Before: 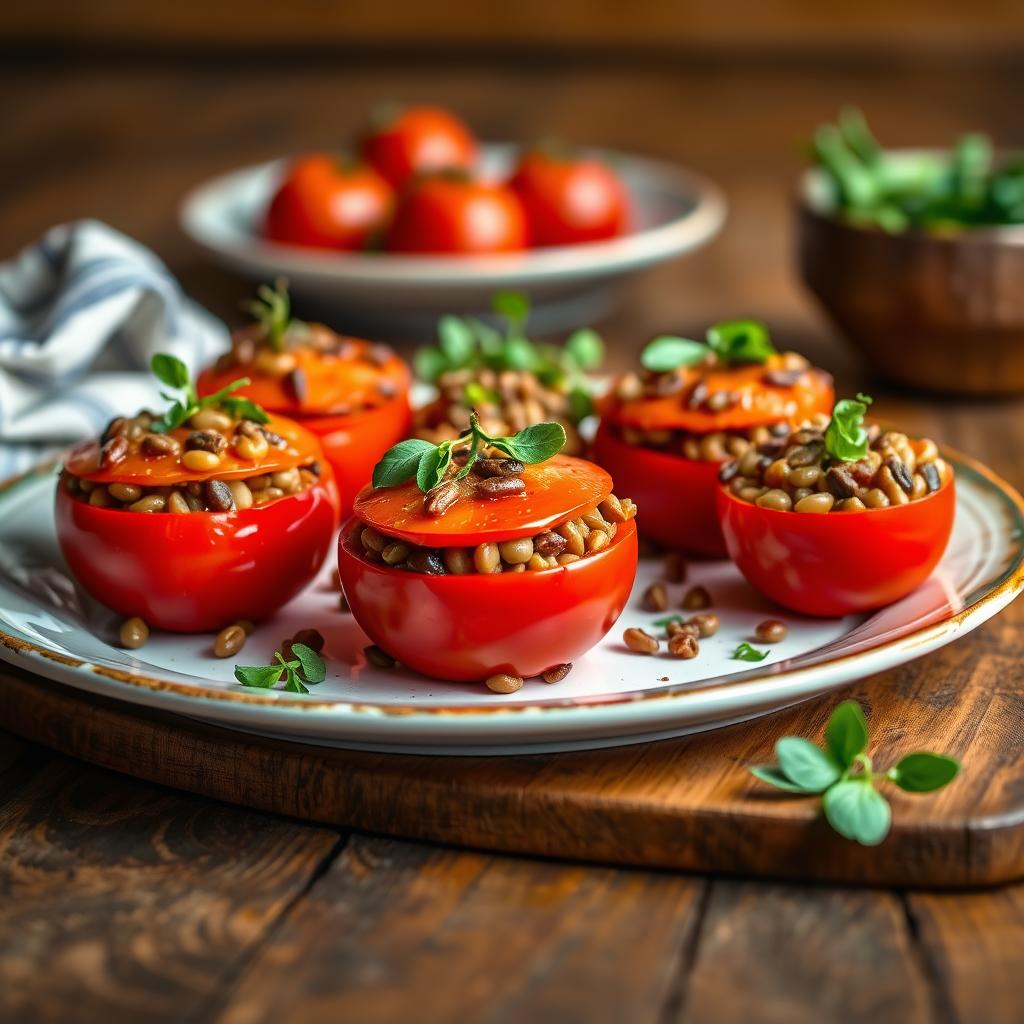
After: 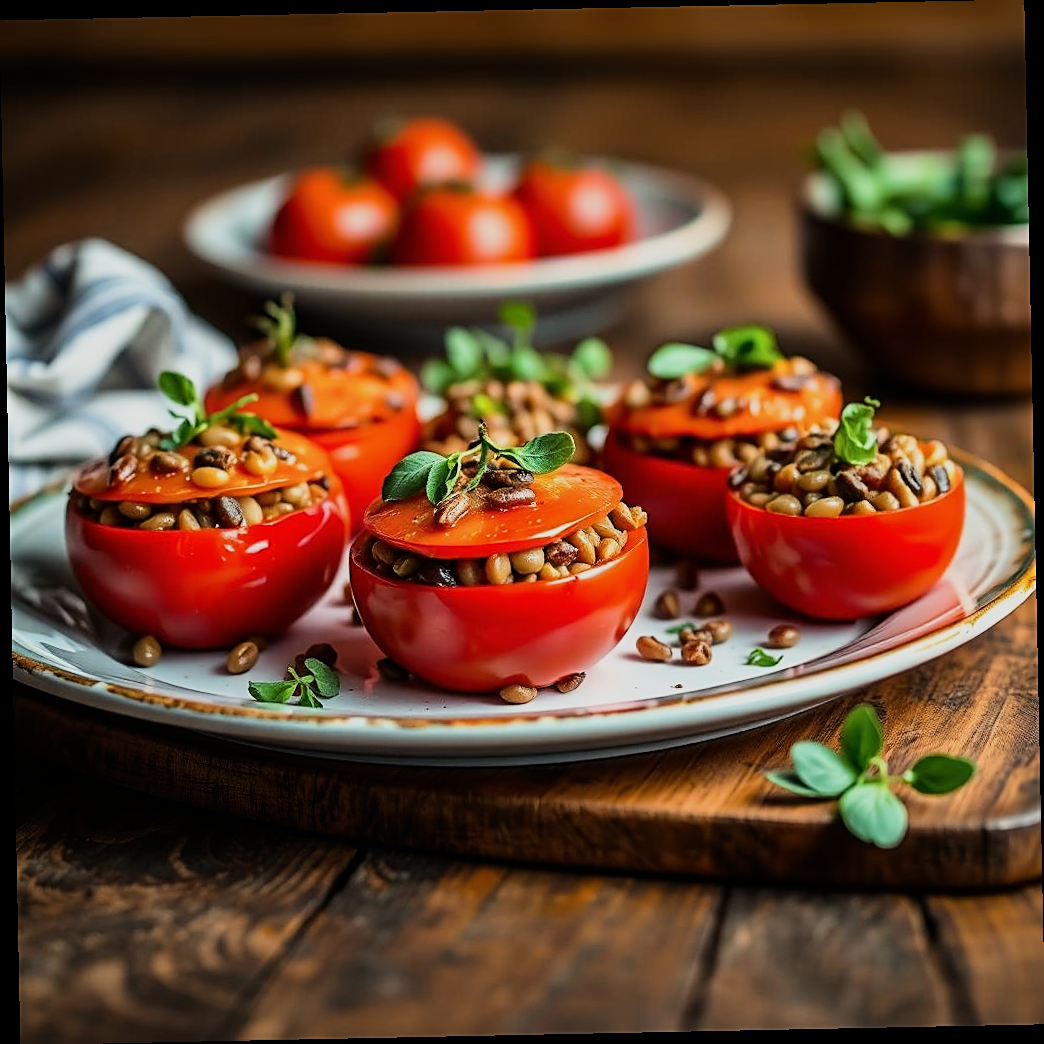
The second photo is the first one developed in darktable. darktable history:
rotate and perspective: rotation -1.17°, automatic cropping off
sharpen: on, module defaults
filmic rgb: black relative exposure -7.5 EV, white relative exposure 5 EV, hardness 3.31, contrast 1.3, contrast in shadows safe
